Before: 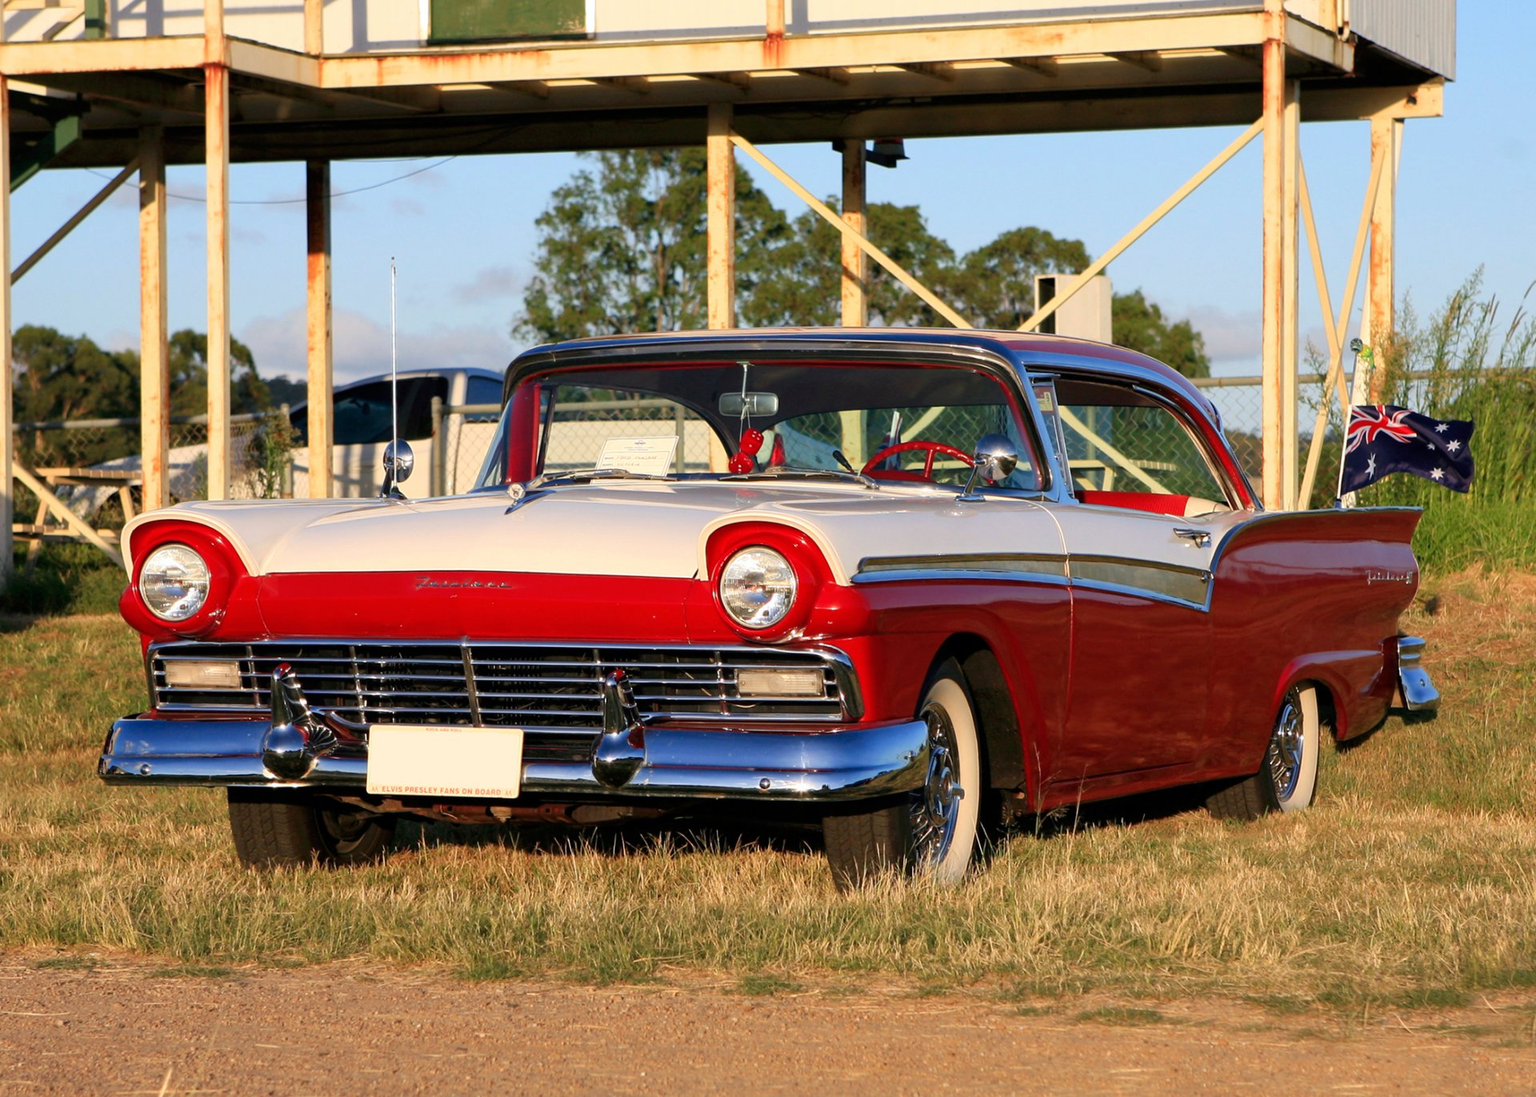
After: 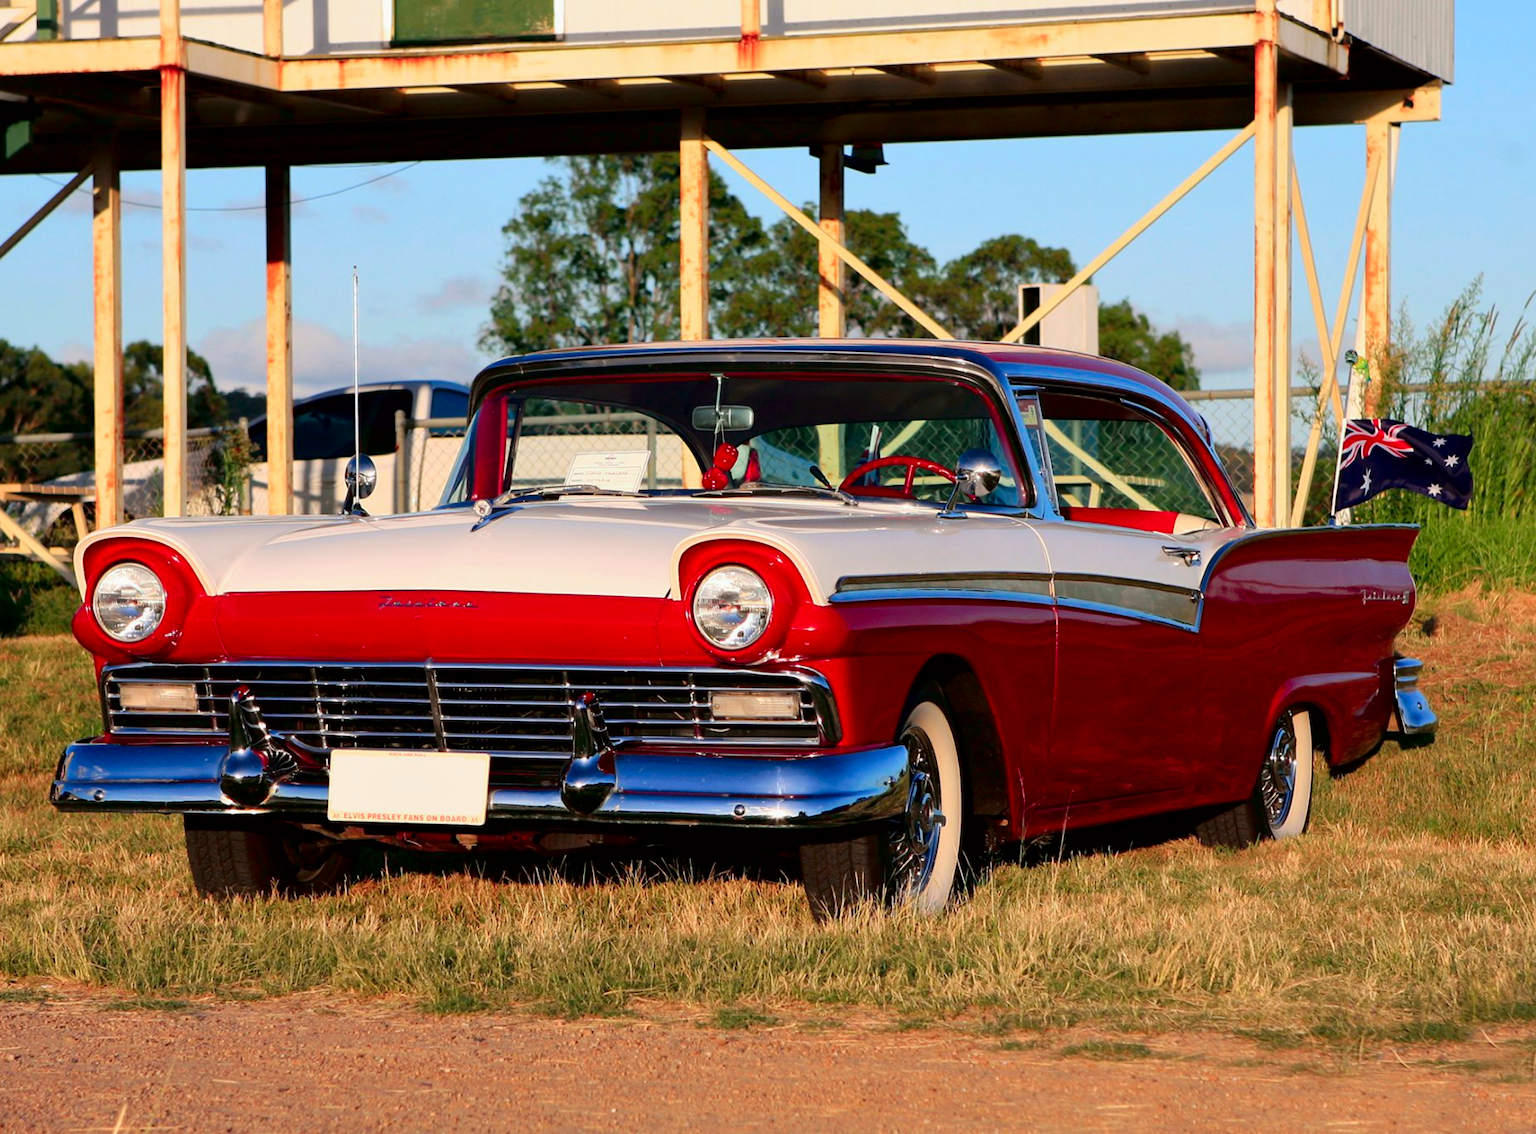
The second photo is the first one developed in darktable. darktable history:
tone equalizer: on, module defaults
tone curve: curves: ch0 [(0, 0) (0.068, 0.012) (0.183, 0.089) (0.341, 0.283) (0.547, 0.532) (0.828, 0.815) (1, 0.983)]; ch1 [(0, 0) (0.23, 0.166) (0.34, 0.308) (0.371, 0.337) (0.429, 0.411) (0.477, 0.462) (0.499, 0.5) (0.529, 0.537) (0.559, 0.582) (0.743, 0.798) (1, 1)]; ch2 [(0, 0) (0.431, 0.414) (0.498, 0.503) (0.524, 0.528) (0.568, 0.546) (0.6, 0.597) (0.634, 0.645) (0.728, 0.742) (1, 1)], color space Lab, independent channels, preserve colors none
crop and rotate: left 3.238%
